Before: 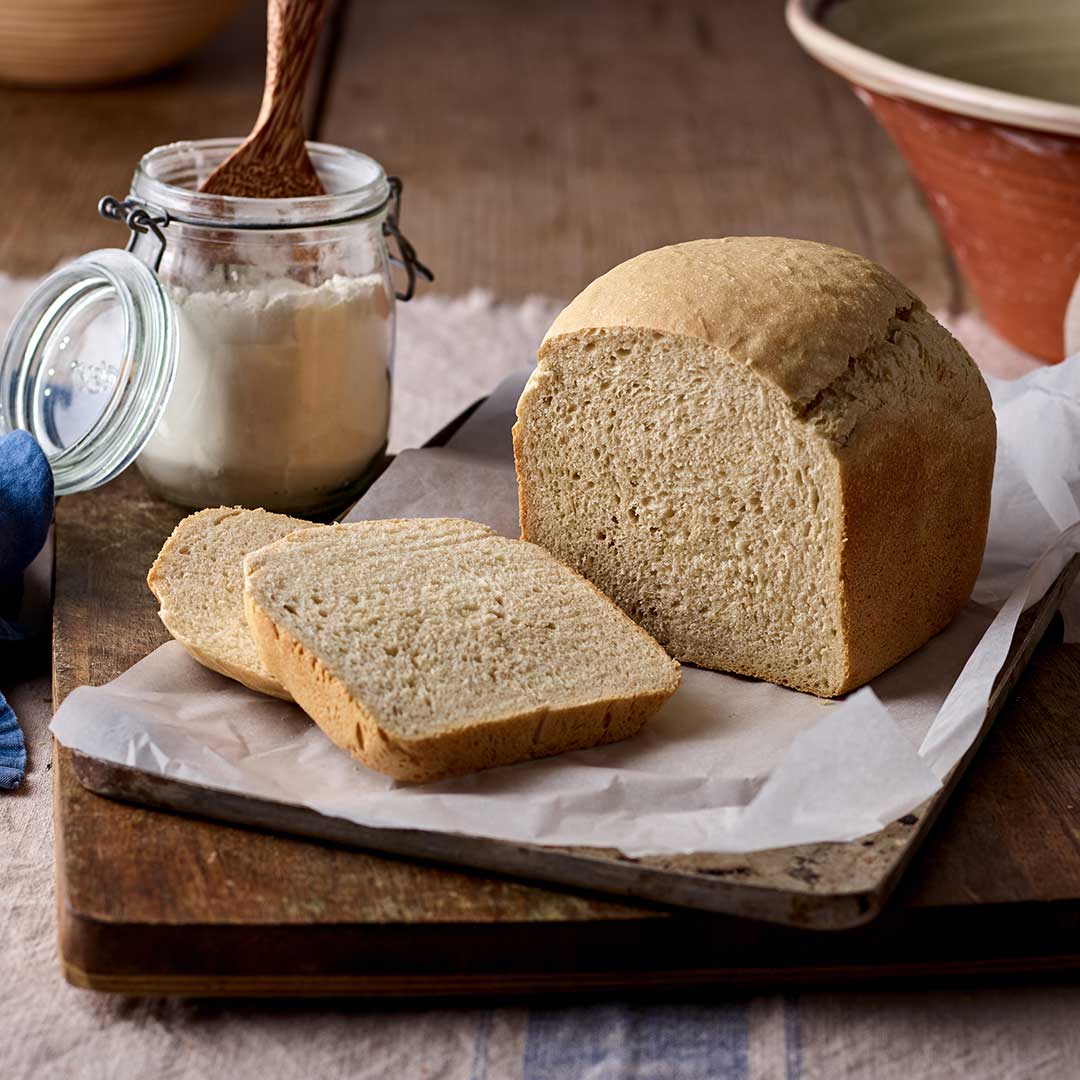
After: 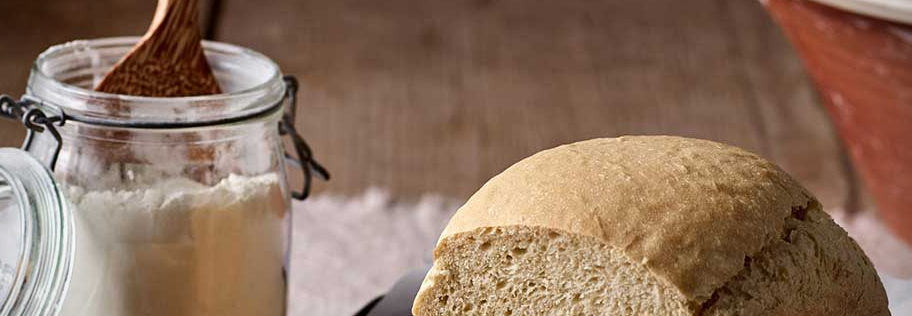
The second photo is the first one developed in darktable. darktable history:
crop and rotate: left 9.647%, top 9.398%, right 5.885%, bottom 61.334%
vignetting: unbound false
